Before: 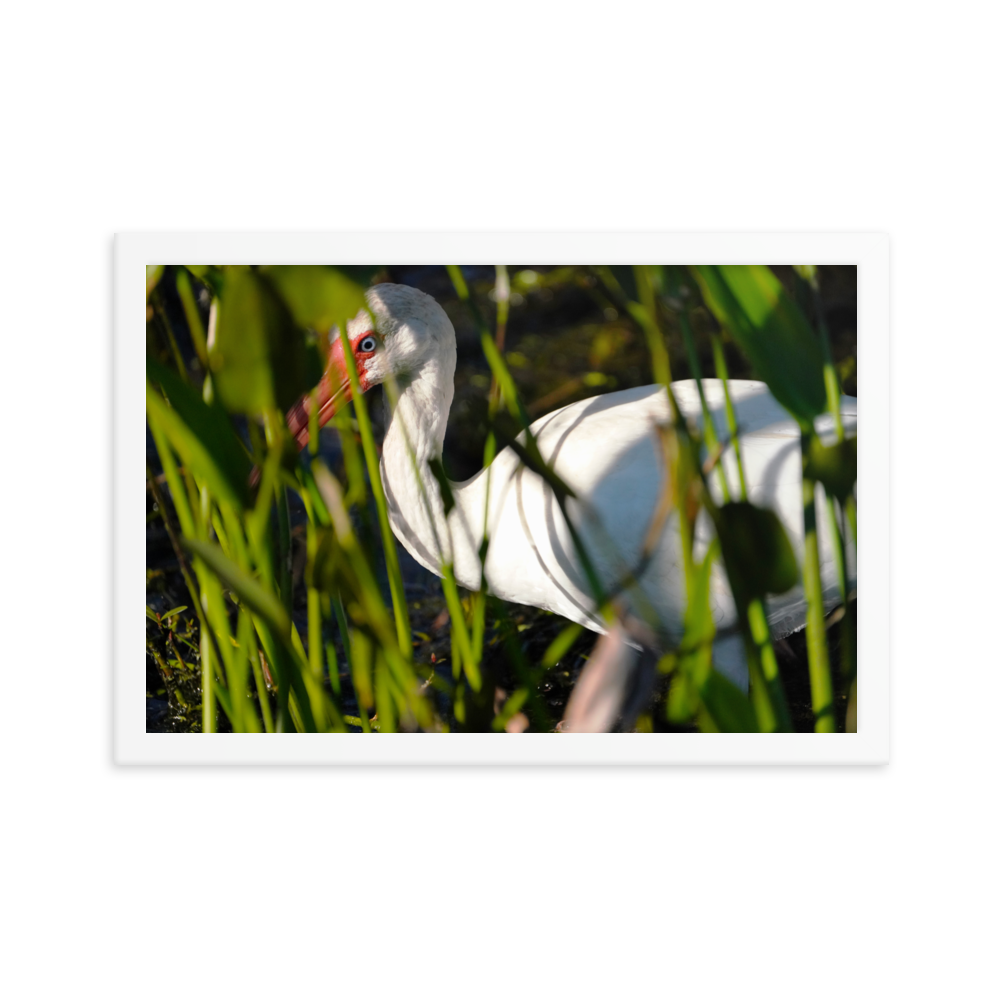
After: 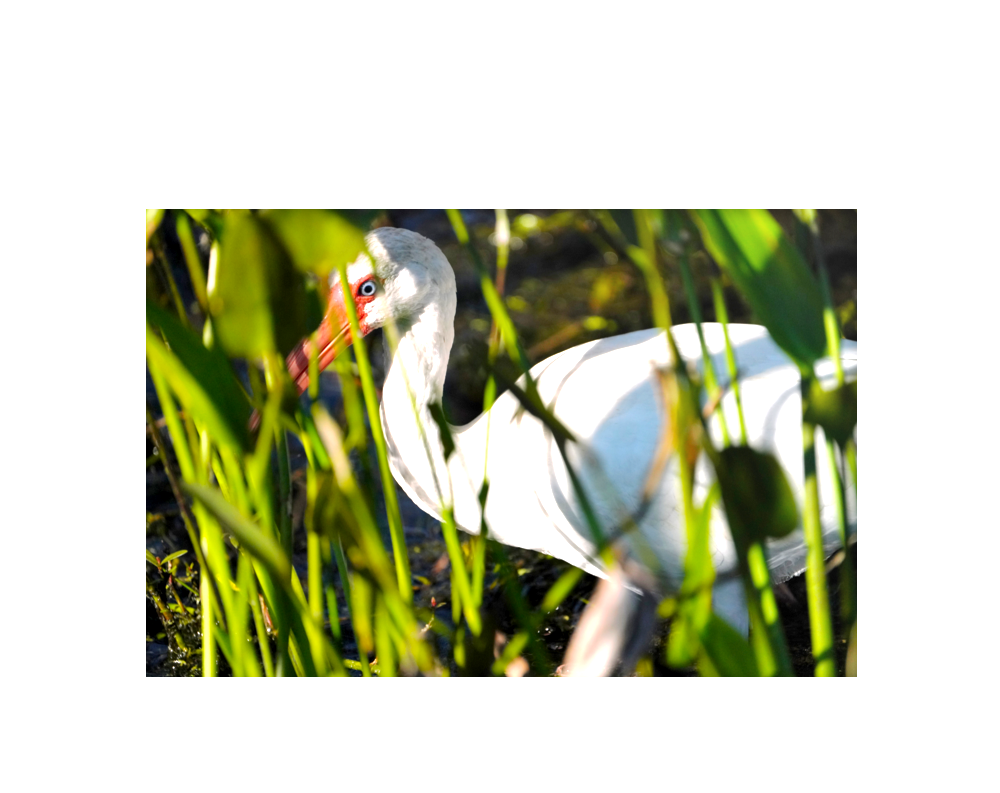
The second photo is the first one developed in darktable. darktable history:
exposure: black level correction 0.001, exposure 1.3 EV, compensate highlight preservation false
crop and rotate: top 5.667%, bottom 14.937%
